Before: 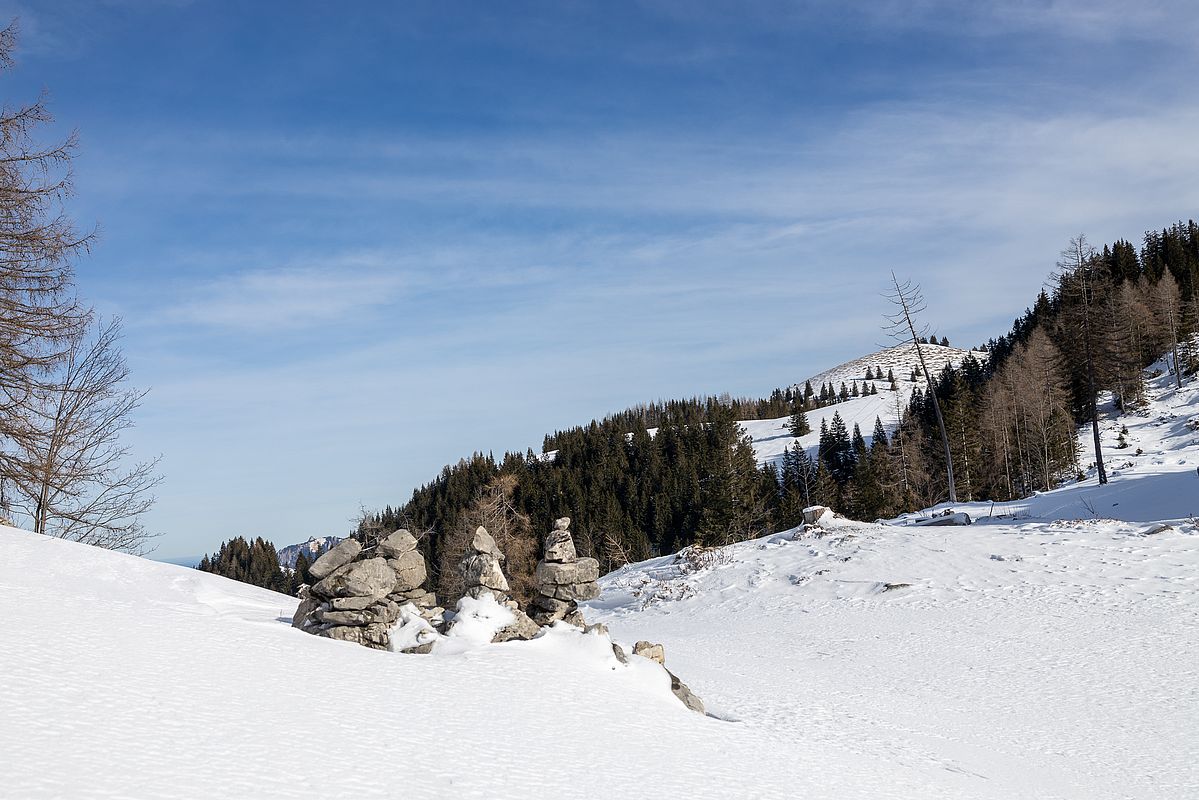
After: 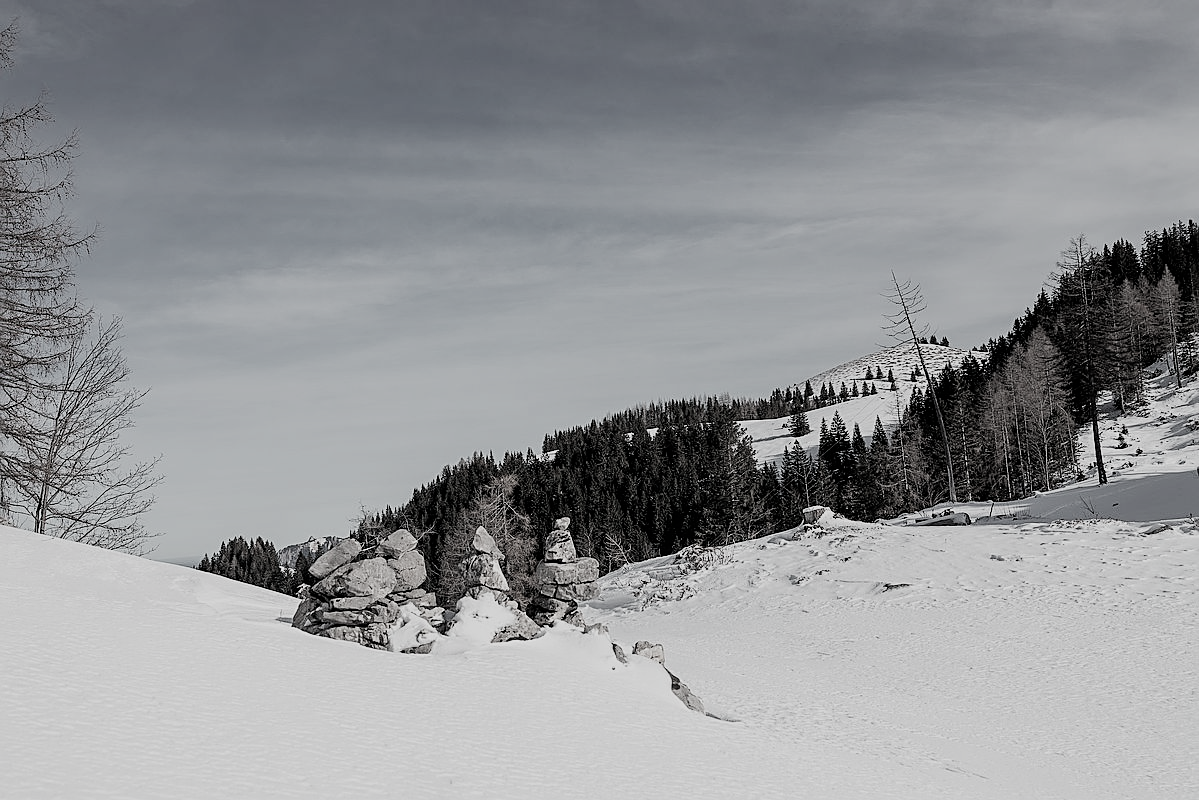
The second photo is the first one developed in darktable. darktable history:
filmic rgb: black relative exposure -7.65 EV, white relative exposure 4.56 EV, hardness 3.61
sharpen: on, module defaults
color contrast: green-magenta contrast 0.3, blue-yellow contrast 0.15
